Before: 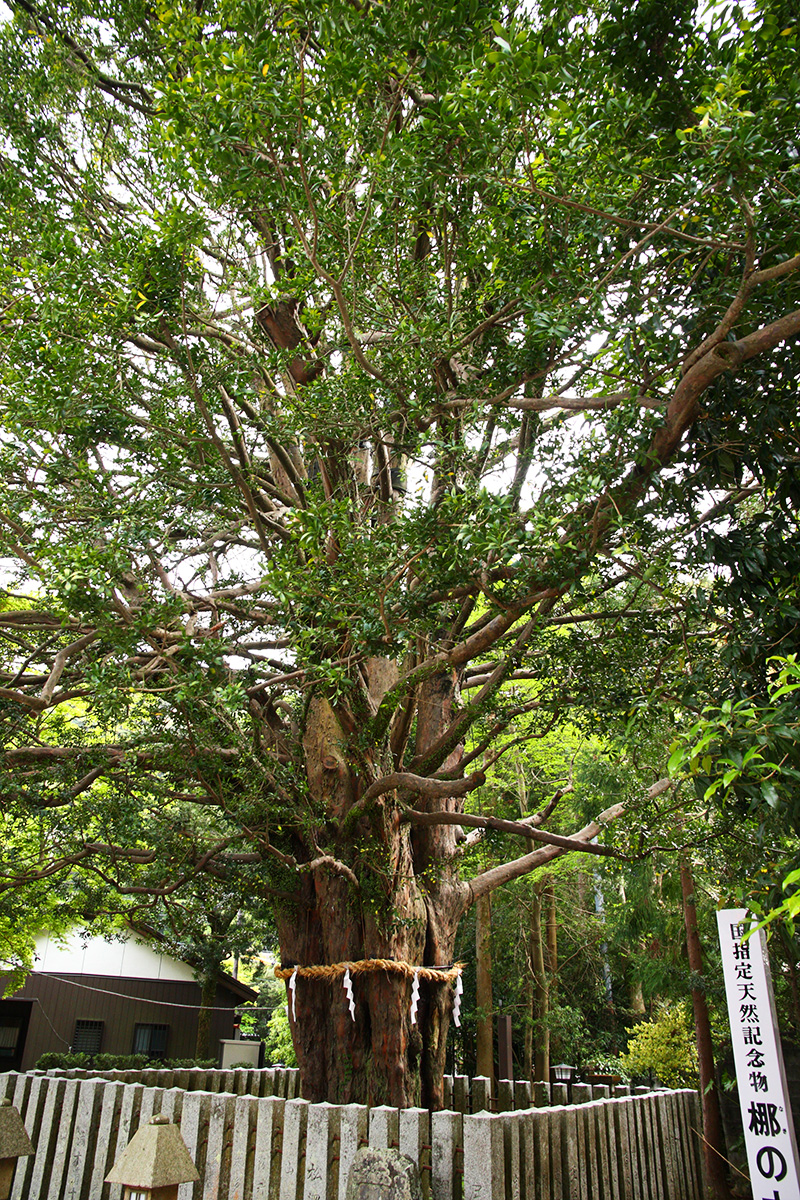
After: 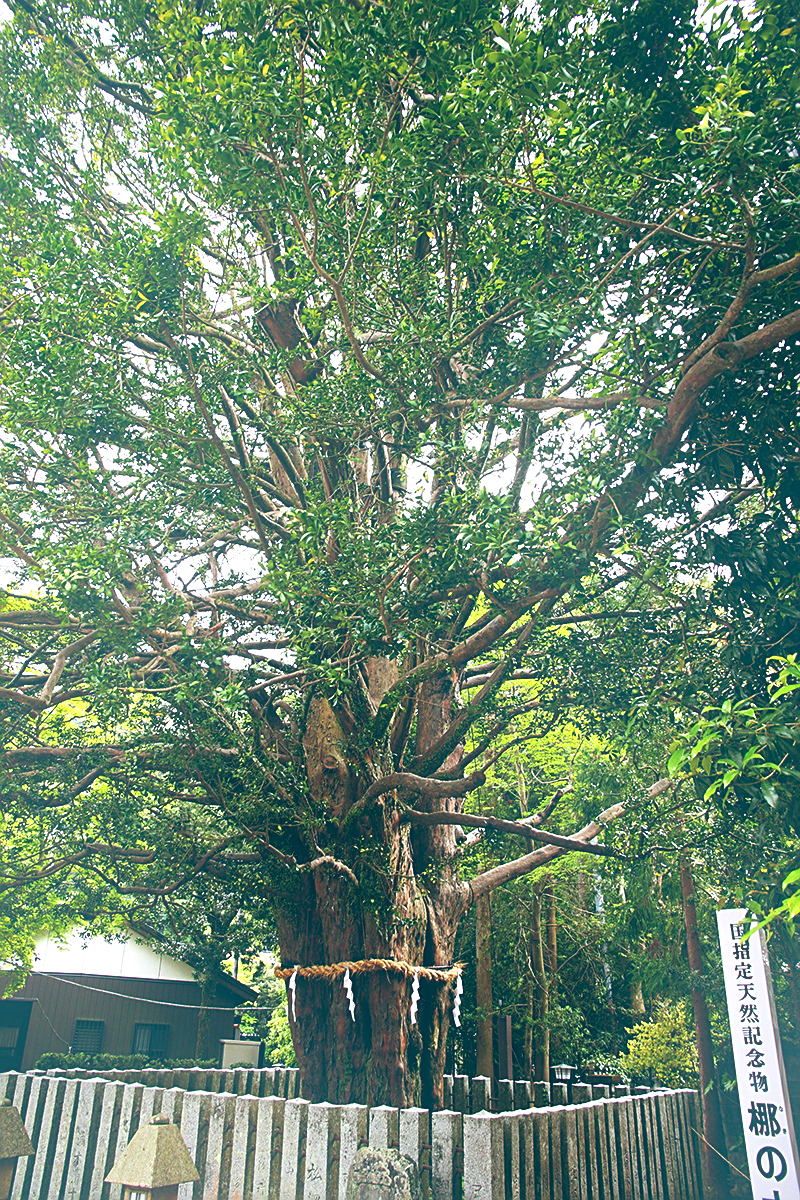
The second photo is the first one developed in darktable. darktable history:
sharpen: on, module defaults
color balance: lift [1.016, 0.983, 1, 1.017], gamma [0.958, 1, 1, 1], gain [0.981, 1.007, 0.993, 1.002], input saturation 118.26%, contrast 13.43%, contrast fulcrum 21.62%, output saturation 82.76%
bloom: on, module defaults
